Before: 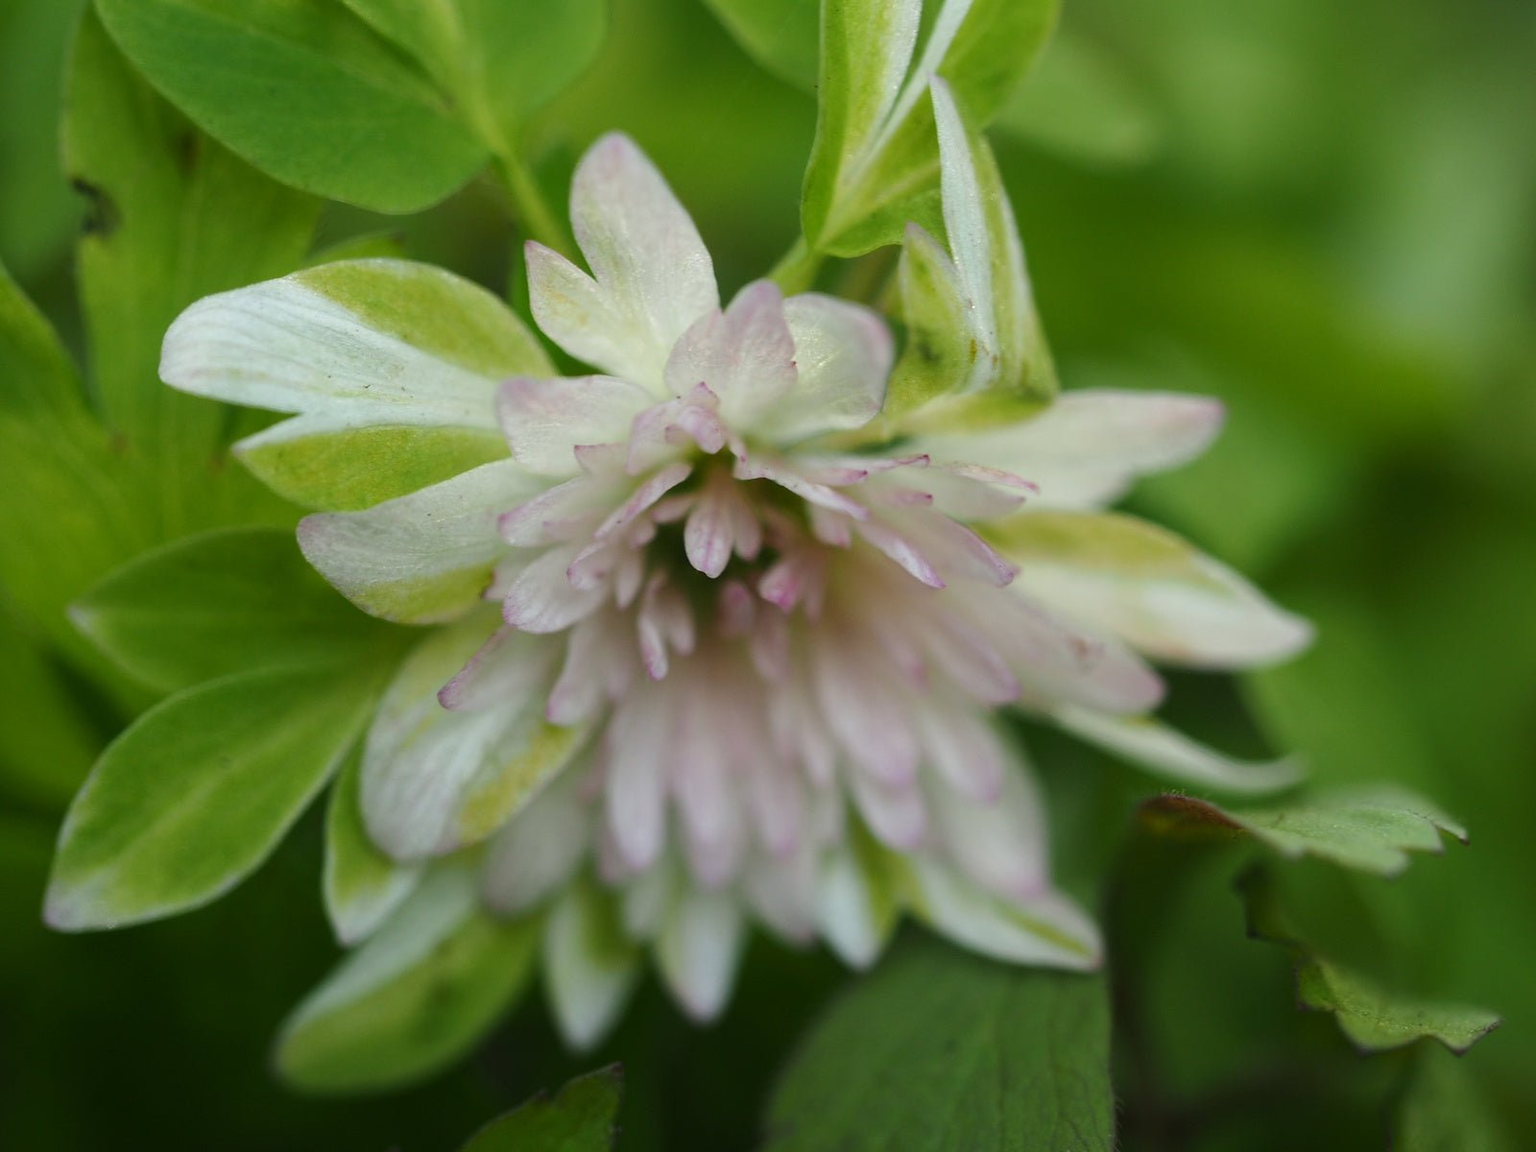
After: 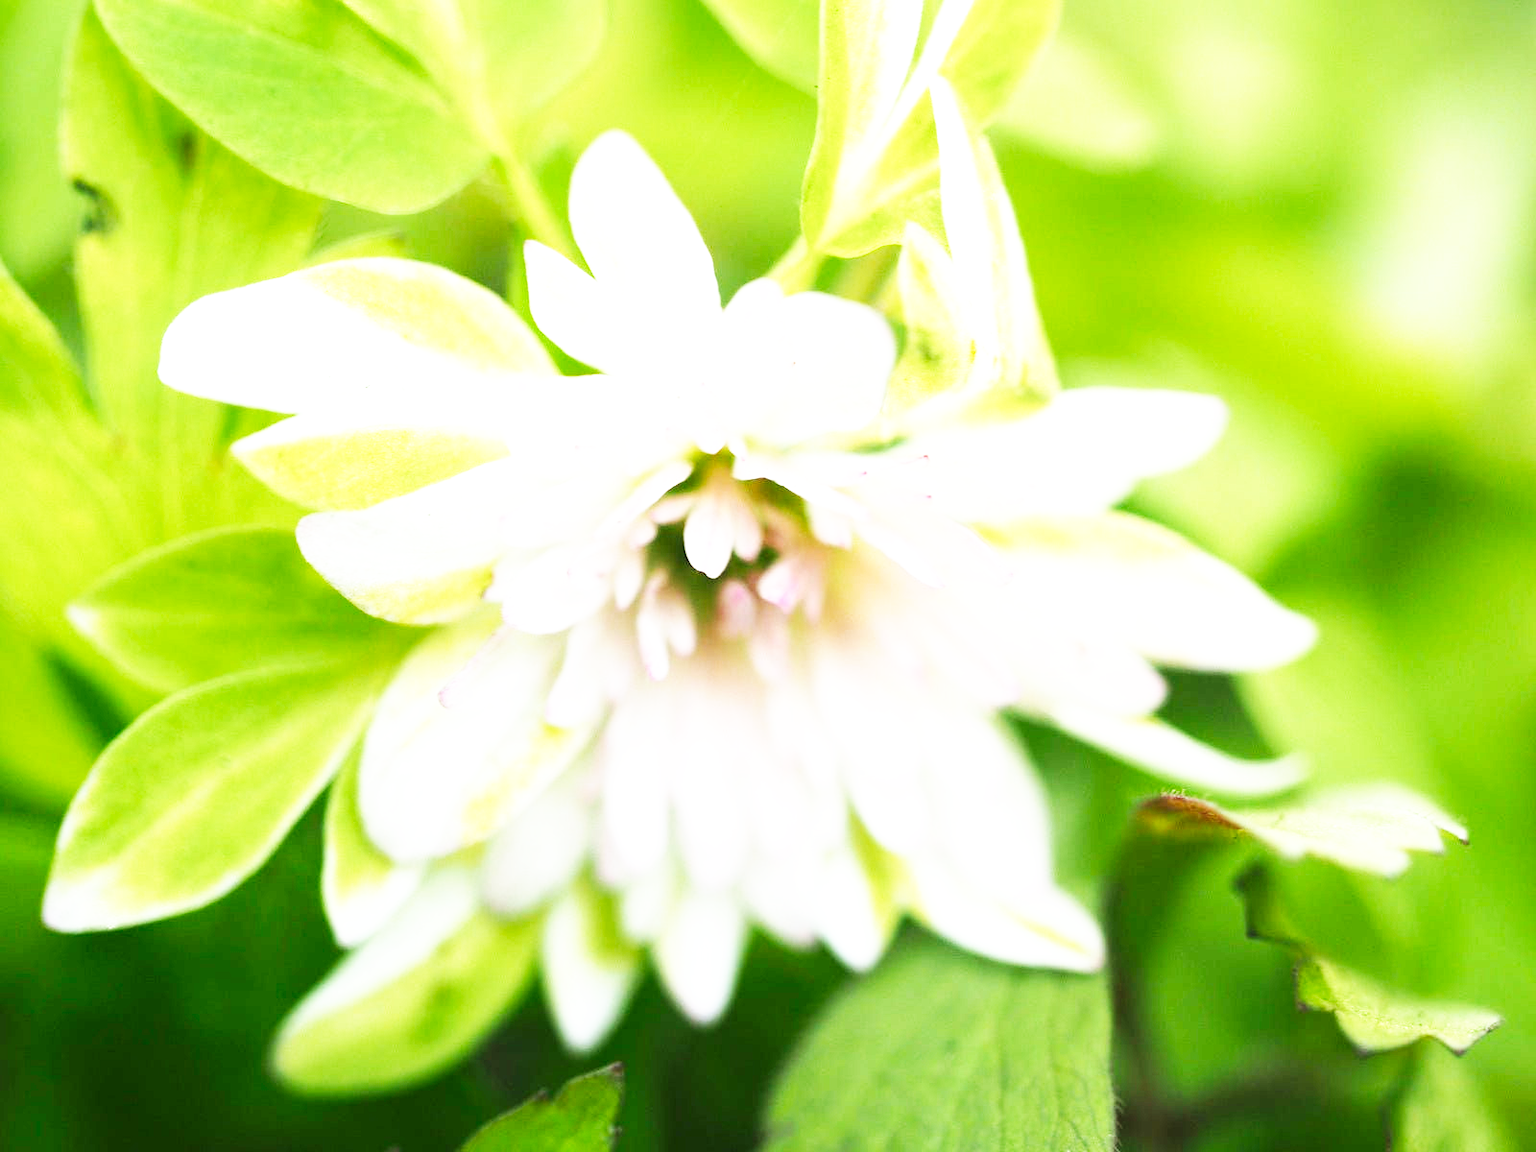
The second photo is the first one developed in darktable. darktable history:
base curve: curves: ch0 [(0, 0) (0.007, 0.004) (0.027, 0.03) (0.046, 0.07) (0.207, 0.54) (0.442, 0.872) (0.673, 0.972) (1, 1)], preserve colors none
exposure: black level correction 0, exposure 1.543 EV, compensate highlight preservation false
contrast brightness saturation: saturation -0.068
